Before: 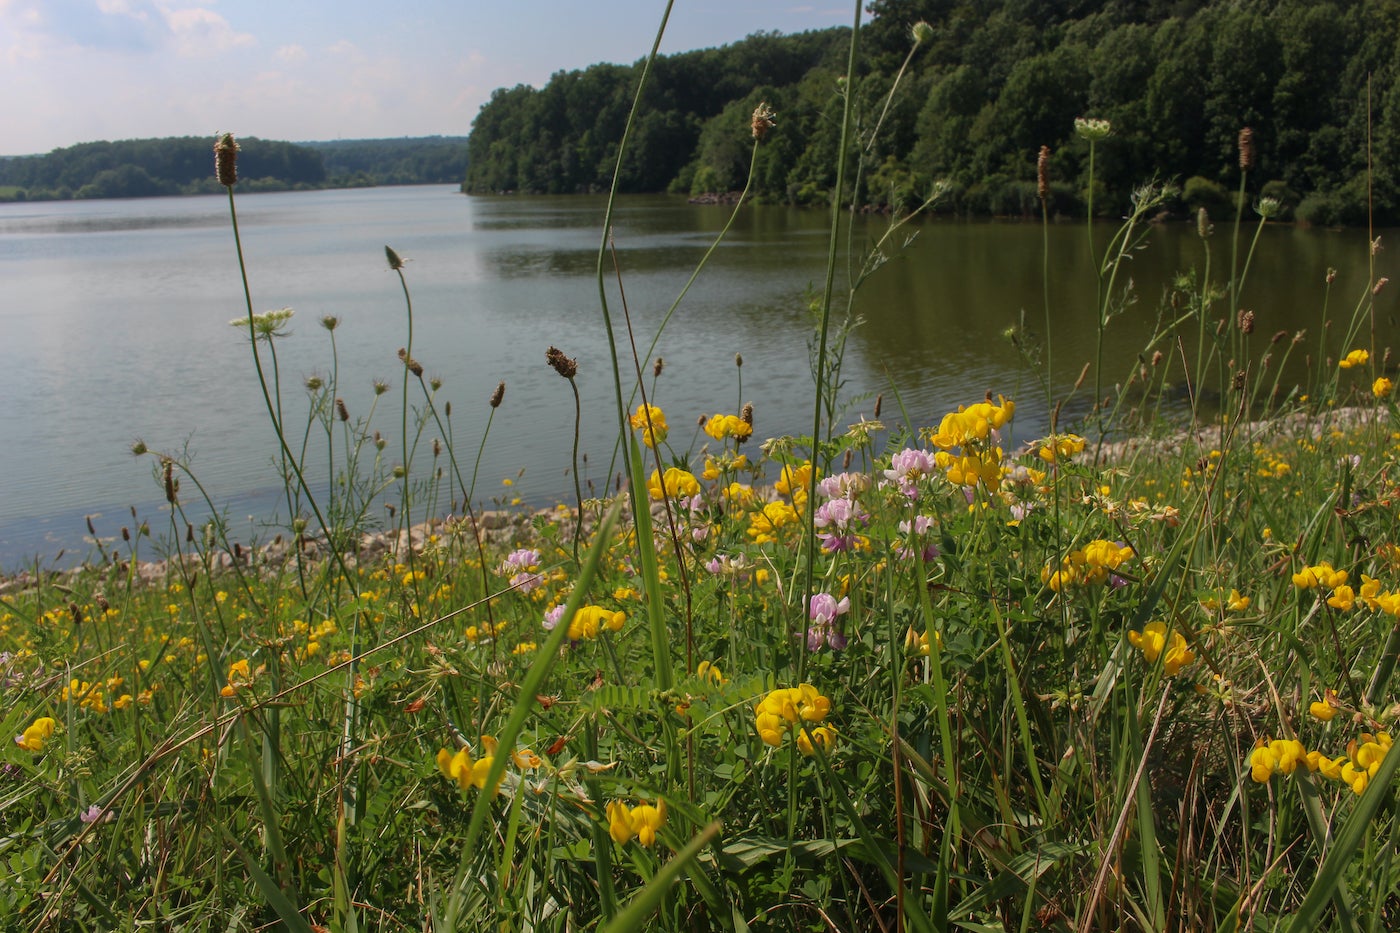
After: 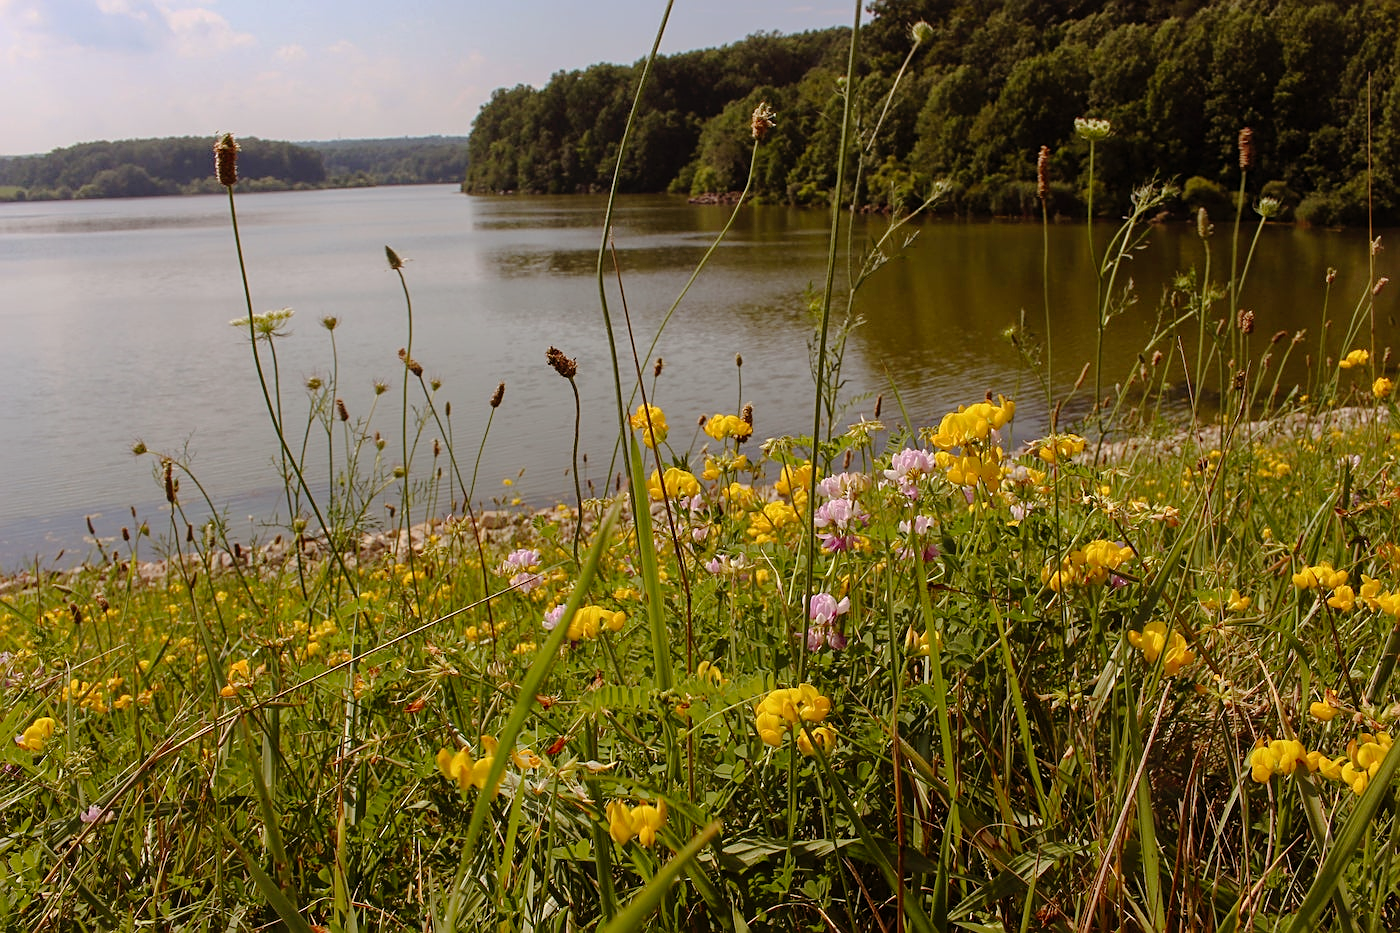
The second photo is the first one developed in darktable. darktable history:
tone curve: curves: ch0 [(0, 0) (0.003, 0.003) (0.011, 0.014) (0.025, 0.027) (0.044, 0.044) (0.069, 0.064) (0.1, 0.108) (0.136, 0.153) (0.177, 0.208) (0.224, 0.275) (0.277, 0.349) (0.335, 0.422) (0.399, 0.492) (0.468, 0.557) (0.543, 0.617) (0.623, 0.682) (0.709, 0.745) (0.801, 0.826) (0.898, 0.916) (1, 1)], preserve colors none
exposure: black level correction 0.001, exposure 0.014 EV, compensate highlight preservation false
sharpen: on, module defaults
rgb levels: mode RGB, independent channels, levels [[0, 0.5, 1], [0, 0.521, 1], [0, 0.536, 1]]
